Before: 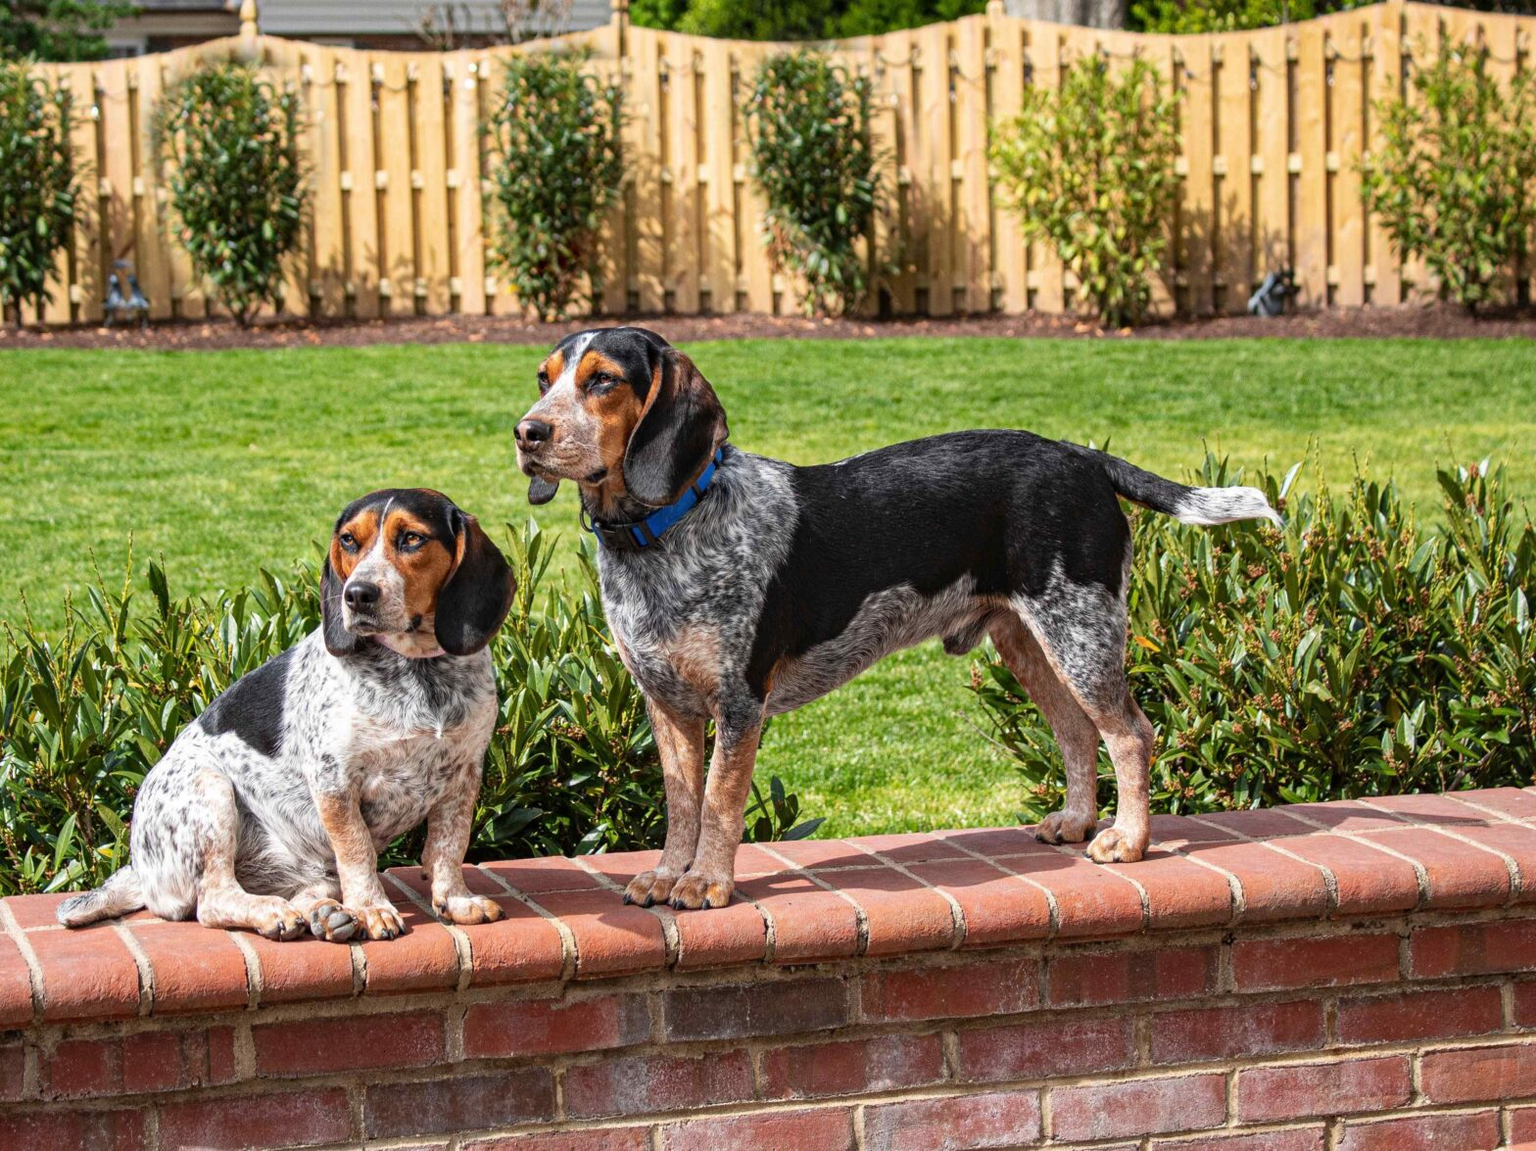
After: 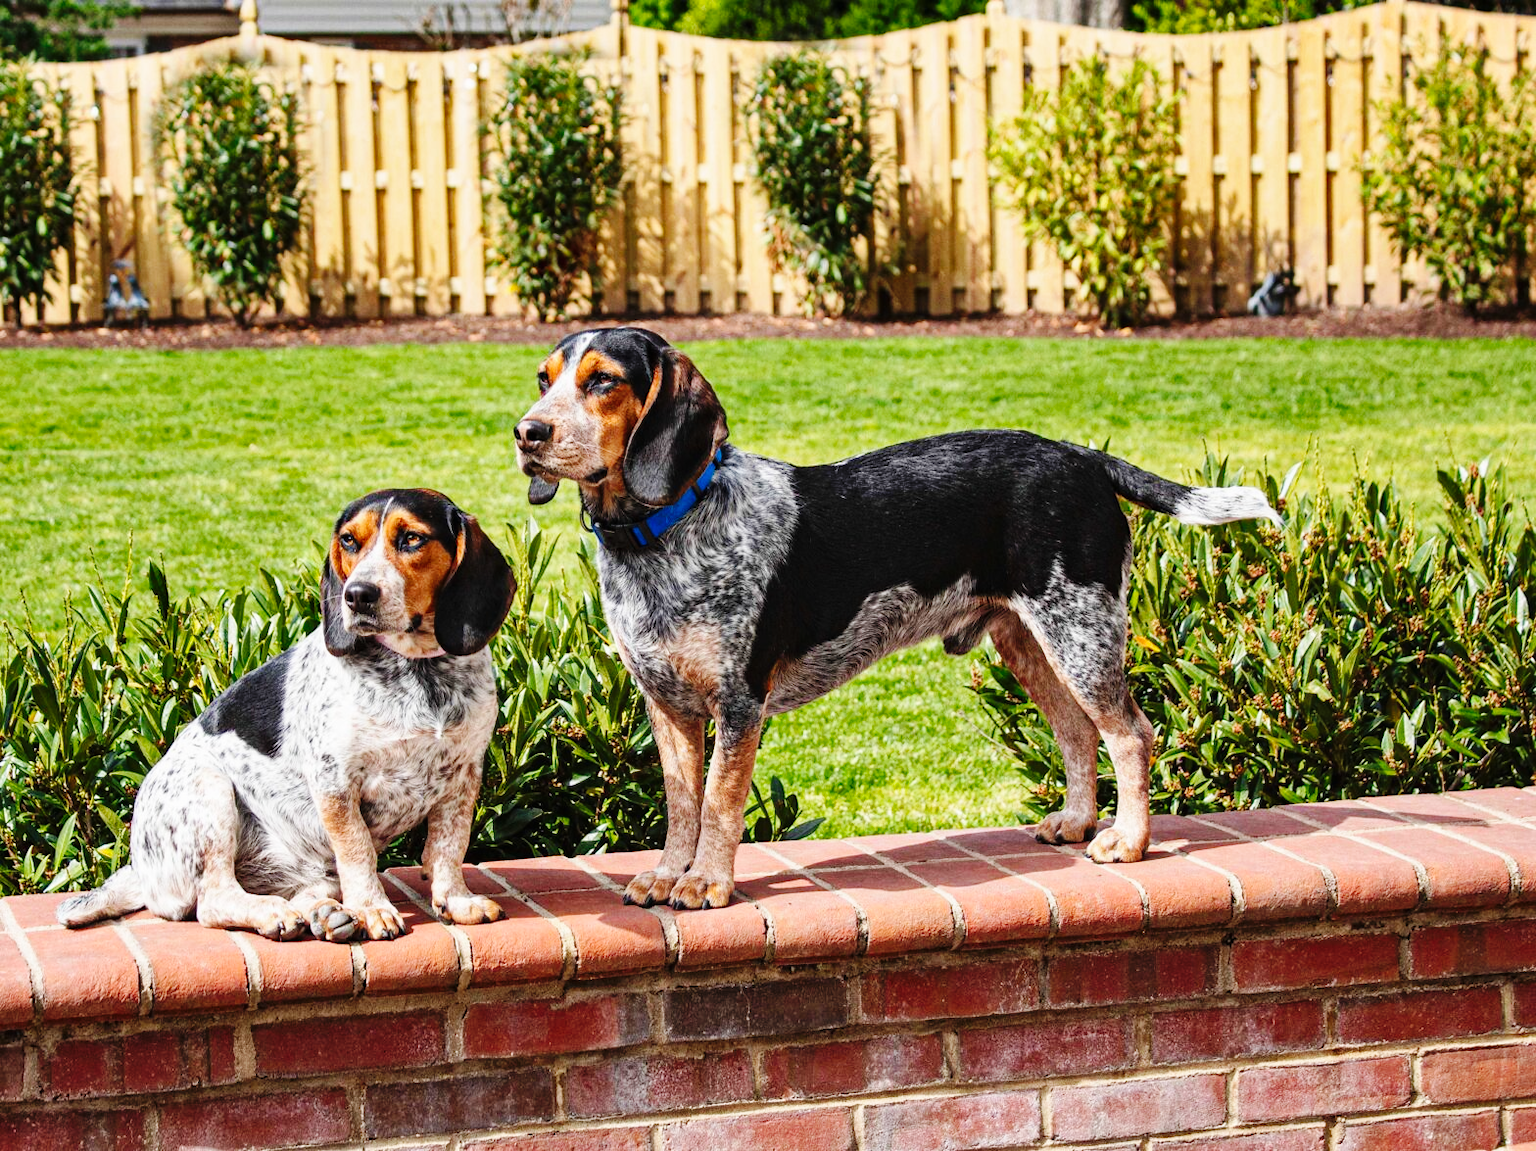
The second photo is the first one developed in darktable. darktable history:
local contrast: mode bilateral grid, contrast 99, coarseness 99, detail 93%, midtone range 0.2
base curve: curves: ch0 [(0, 0) (0.036, 0.025) (0.121, 0.166) (0.206, 0.329) (0.605, 0.79) (1, 1)], preserve colors none
shadows and highlights: low approximation 0.01, soften with gaussian
